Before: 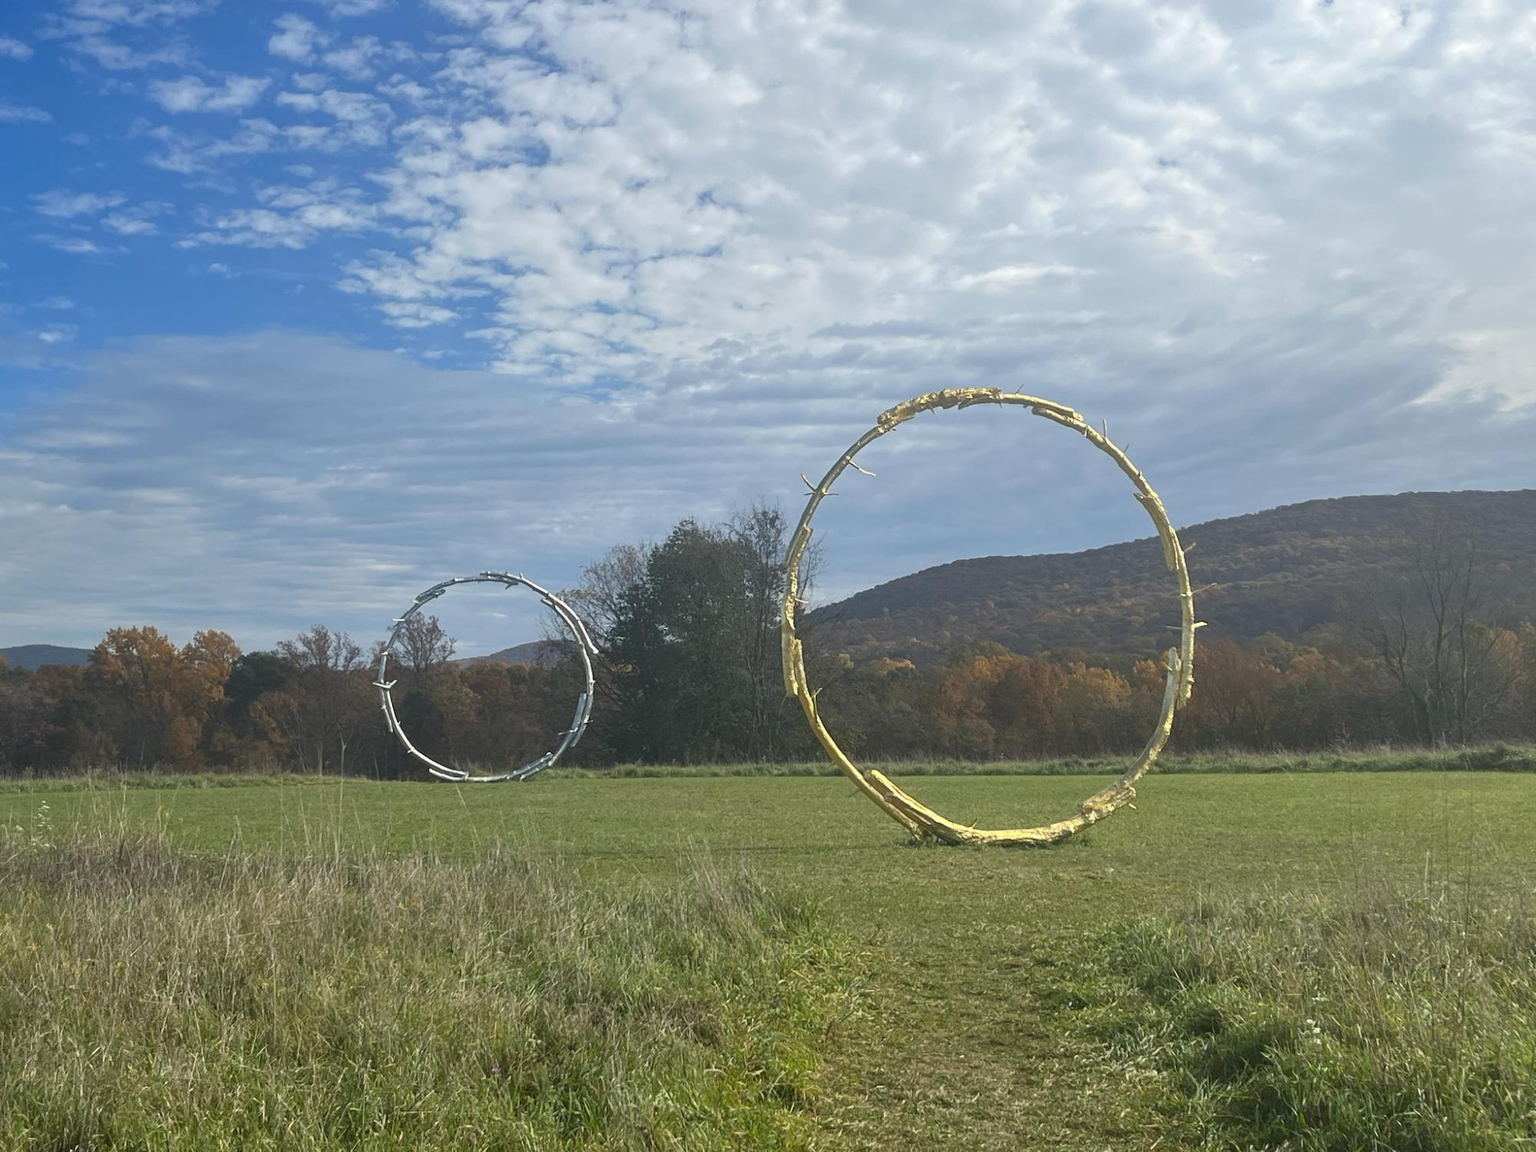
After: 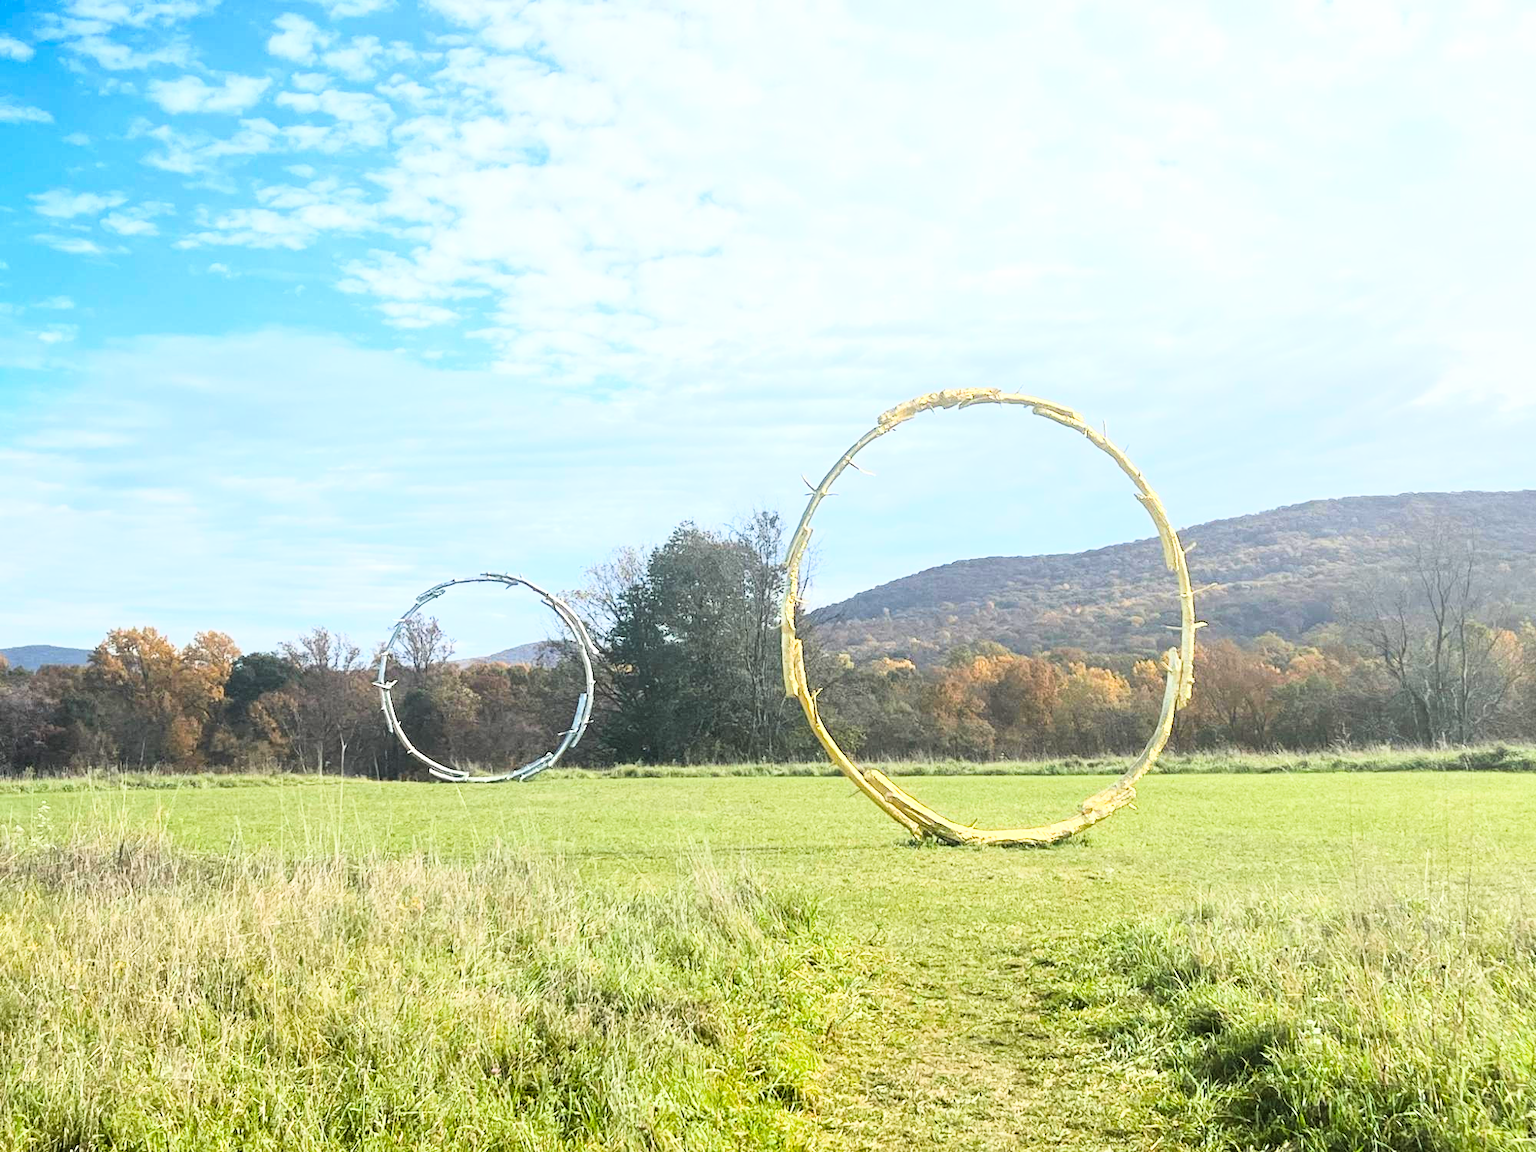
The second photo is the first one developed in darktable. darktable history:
white balance: emerald 1
rgb curve: curves: ch0 [(0, 0) (0.21, 0.15) (0.24, 0.21) (0.5, 0.75) (0.75, 0.96) (0.89, 0.99) (1, 1)]; ch1 [(0, 0.02) (0.21, 0.13) (0.25, 0.2) (0.5, 0.67) (0.75, 0.9) (0.89, 0.97) (1, 1)]; ch2 [(0, 0.02) (0.21, 0.13) (0.25, 0.2) (0.5, 0.67) (0.75, 0.9) (0.89, 0.97) (1, 1)], compensate middle gray true
color balance rgb: perceptual saturation grading › global saturation 20%, perceptual saturation grading › highlights -50%, perceptual saturation grading › shadows 30%, perceptual brilliance grading › global brilliance 10%, perceptual brilliance grading › shadows 15%
